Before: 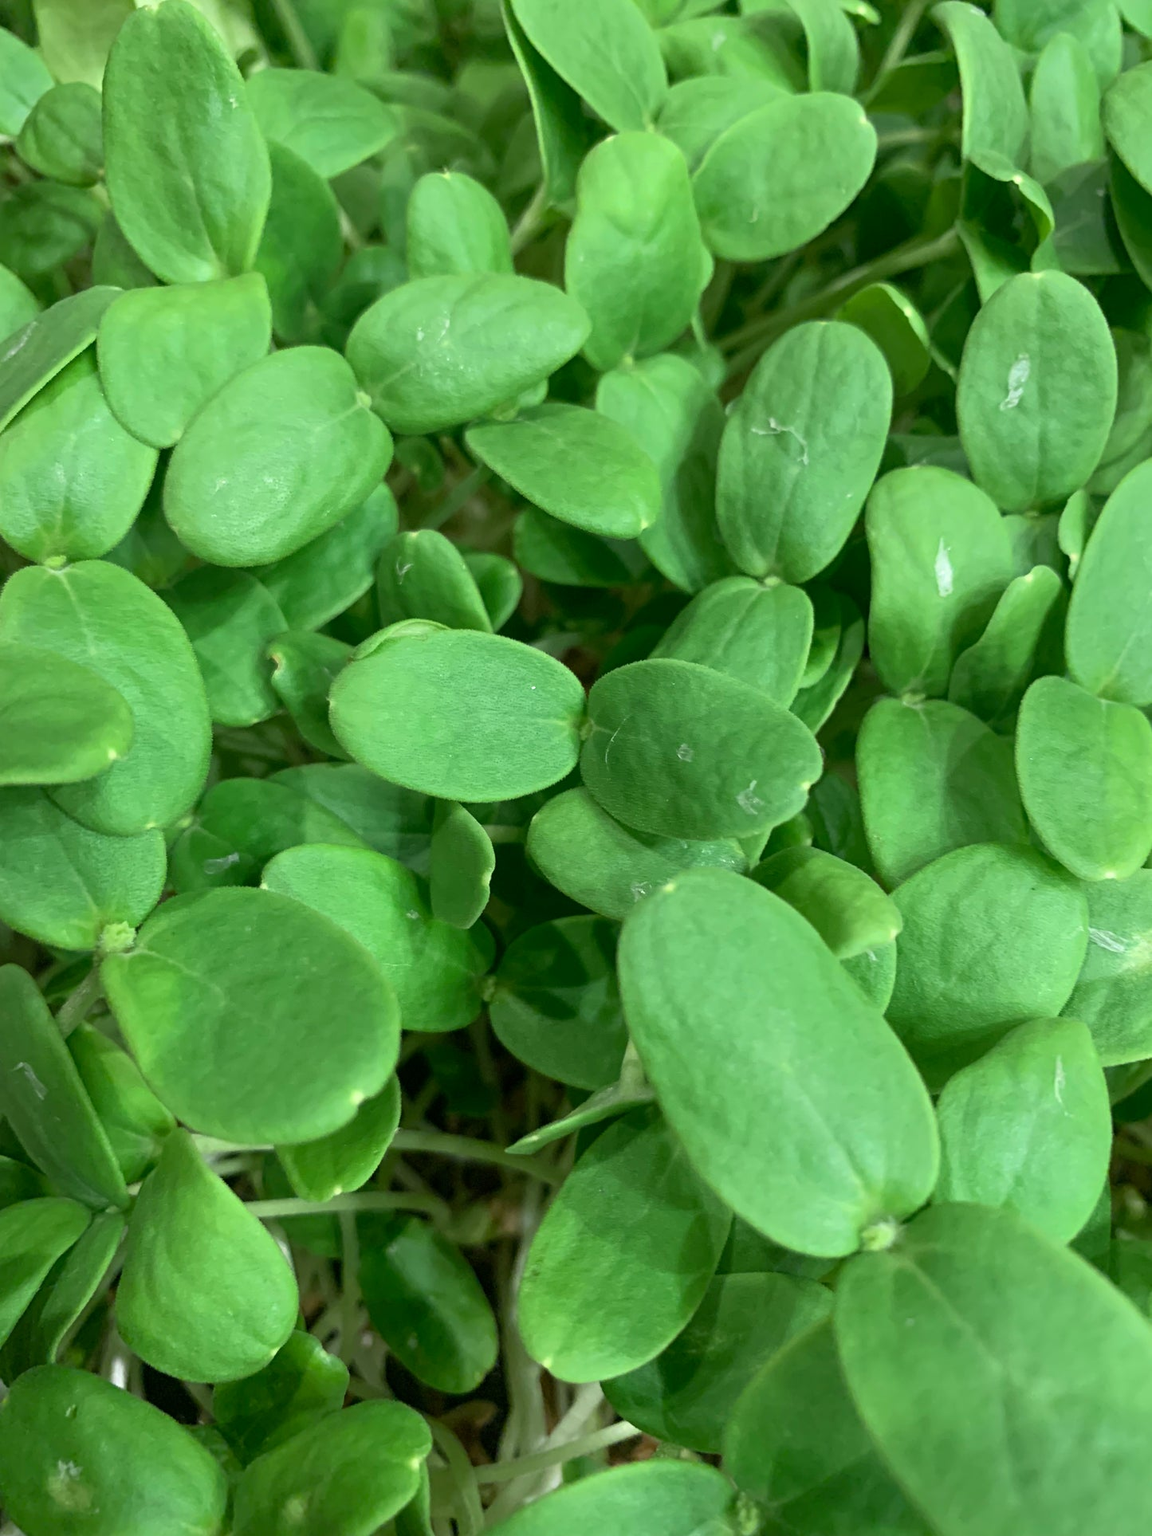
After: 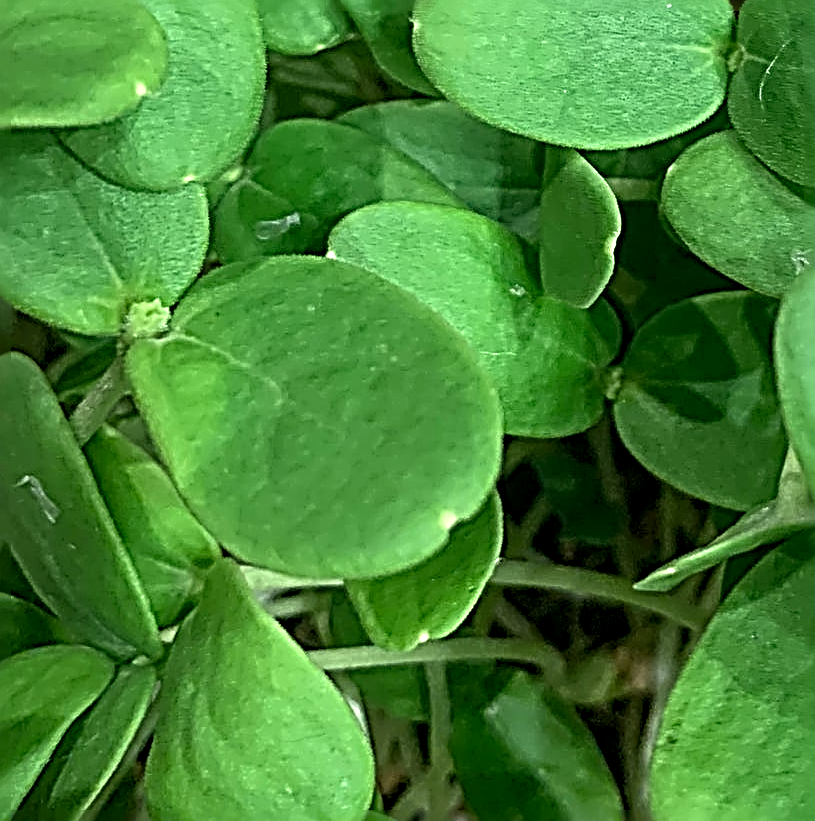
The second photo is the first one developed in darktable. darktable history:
local contrast: on, module defaults
crop: top 44.483%, right 43.593%, bottom 12.892%
sharpen: radius 4.001, amount 2
